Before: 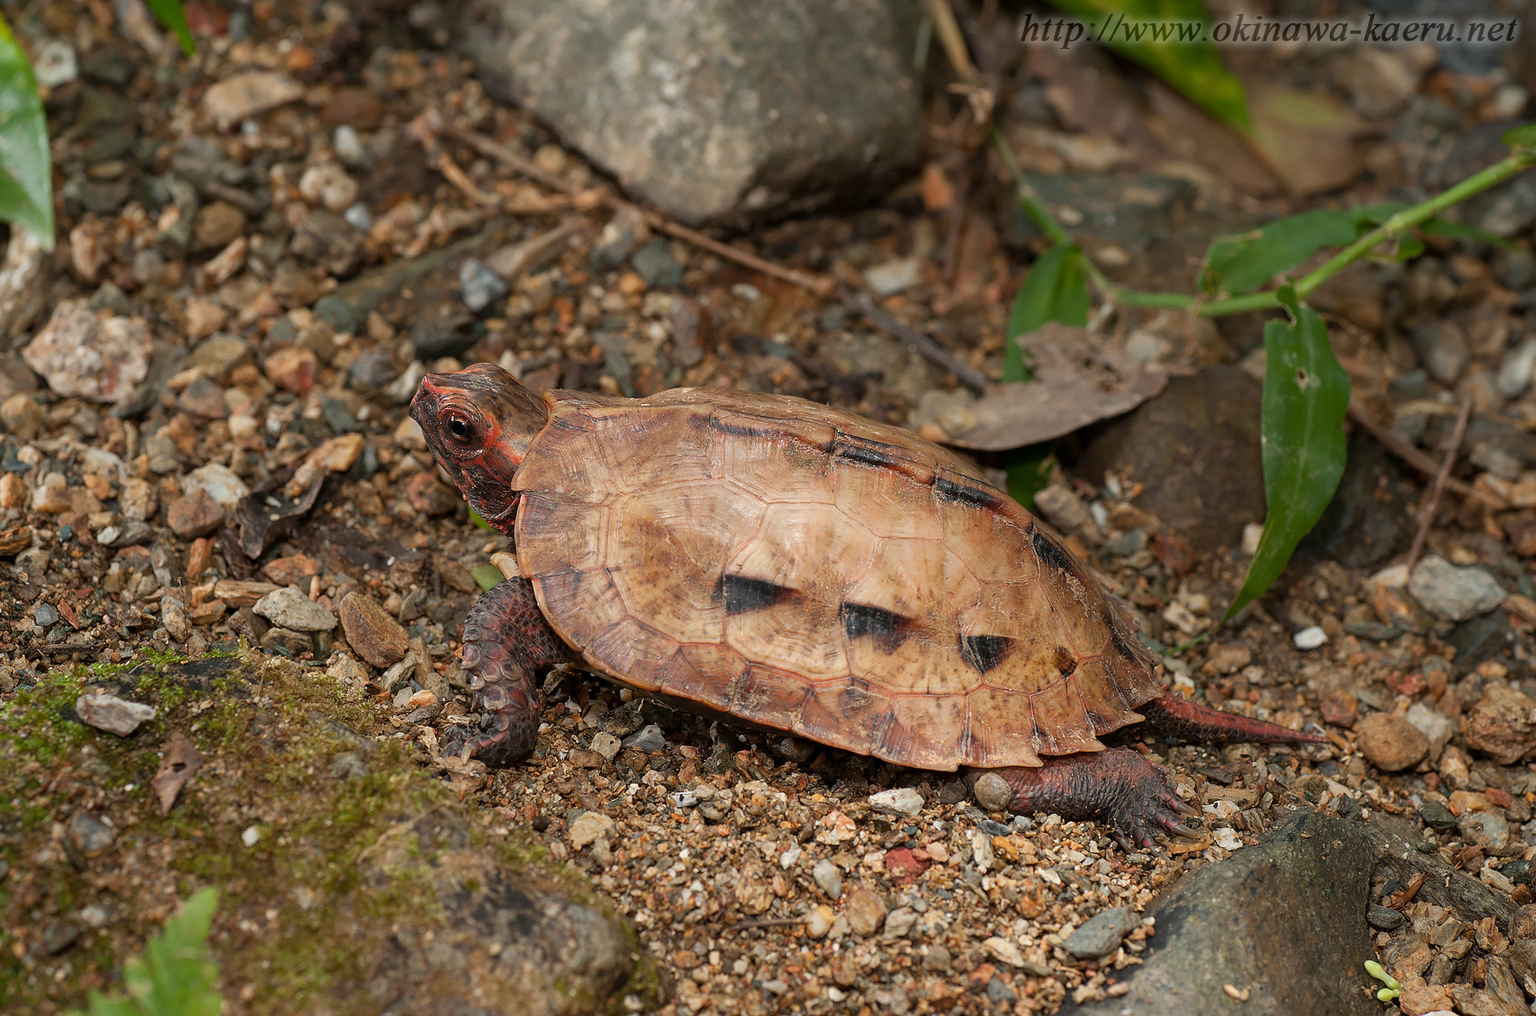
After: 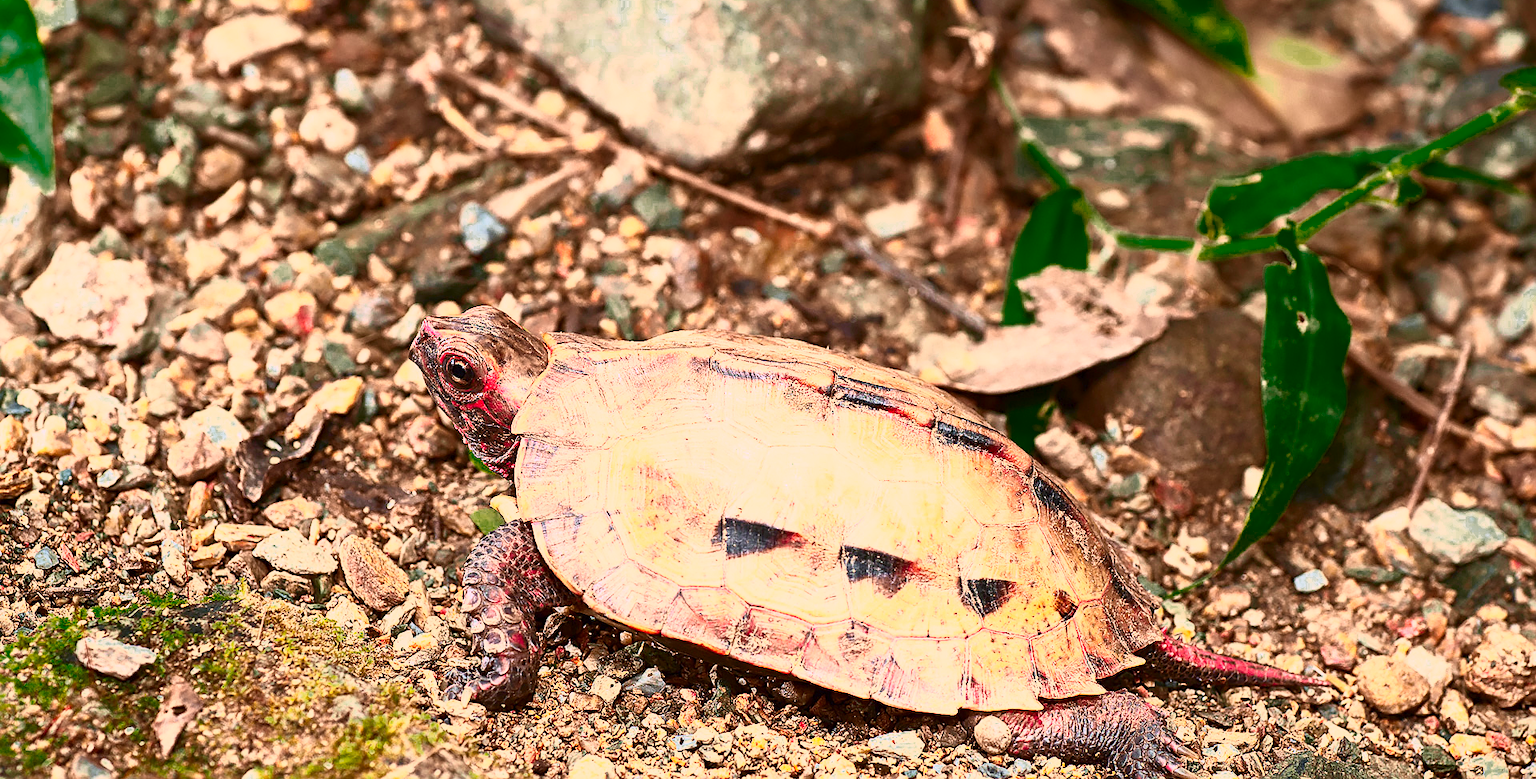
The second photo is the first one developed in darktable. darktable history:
contrast brightness saturation: contrast 1, brightness 1, saturation 1
tone curve: curves: ch0 [(0, 0) (0.049, 0.01) (0.154, 0.081) (0.491, 0.519) (0.748, 0.765) (1, 0.919)]; ch1 [(0, 0) (0.172, 0.123) (0.317, 0.272) (0.401, 0.422) (0.489, 0.496) (0.531, 0.557) (0.615, 0.612) (0.741, 0.783) (1, 1)]; ch2 [(0, 0) (0.411, 0.424) (0.483, 0.478) (0.544, 0.56) (0.686, 0.638) (1, 1)], color space Lab, independent channels, preserve colors none
color zones: curves: ch0 [(0.25, 0.5) (0.347, 0.092) (0.75, 0.5)]; ch1 [(0.25, 0.5) (0.33, 0.51) (0.75, 0.5)]
crop: top 5.667%, bottom 17.637%
white balance: red 0.976, blue 1.04
exposure: exposure 0.2 EV, compensate highlight preservation false
sharpen: on, module defaults
